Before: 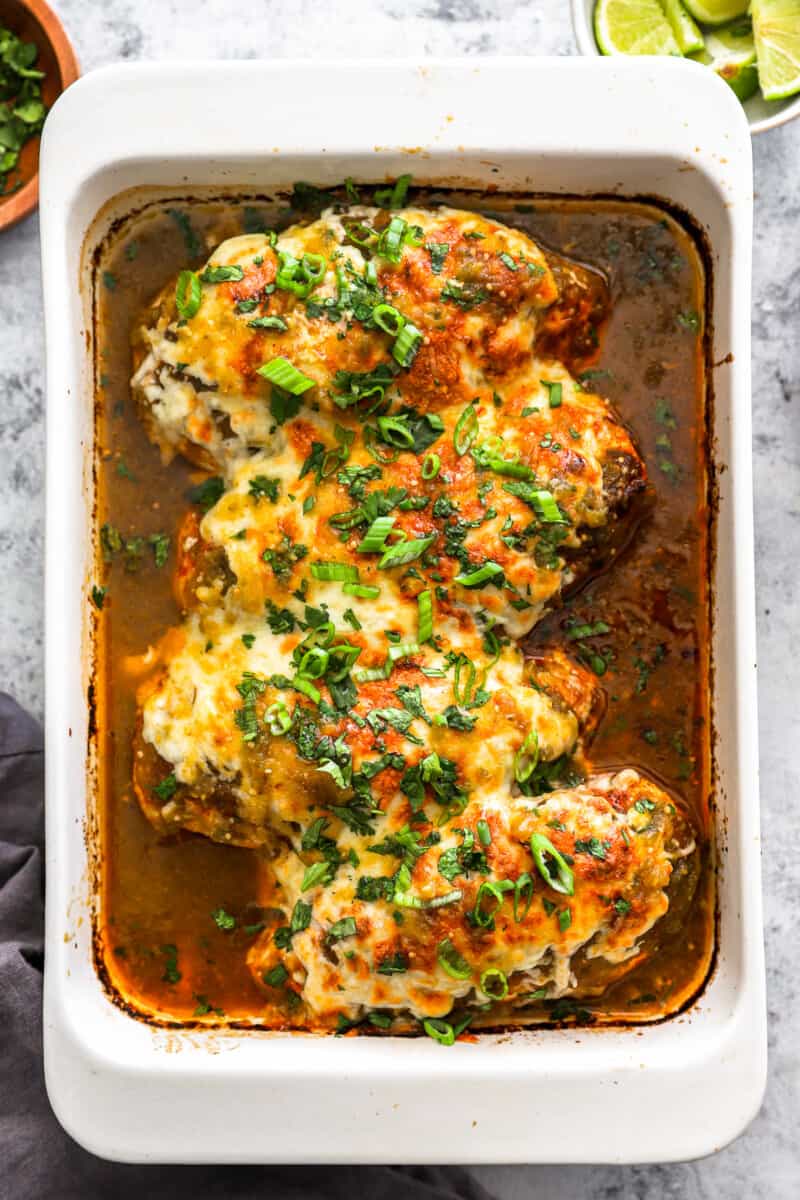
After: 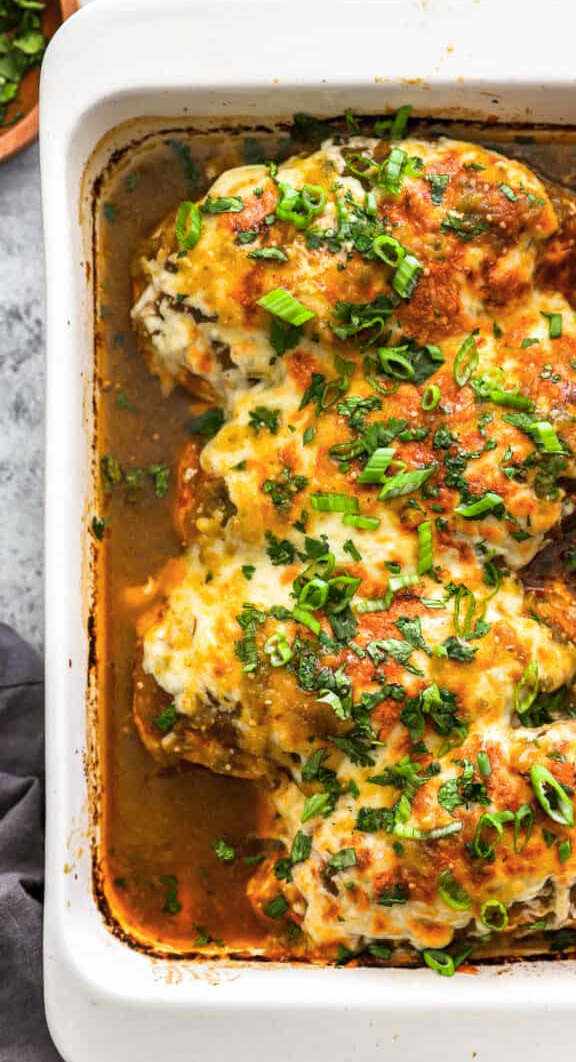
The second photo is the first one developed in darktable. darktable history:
shadows and highlights: shadows 20.2, highlights -20.95, soften with gaussian
crop: top 5.786%, right 27.895%, bottom 5.692%
color zones: curves: ch1 [(0.077, 0.436) (0.25, 0.5) (0.75, 0.5)]
